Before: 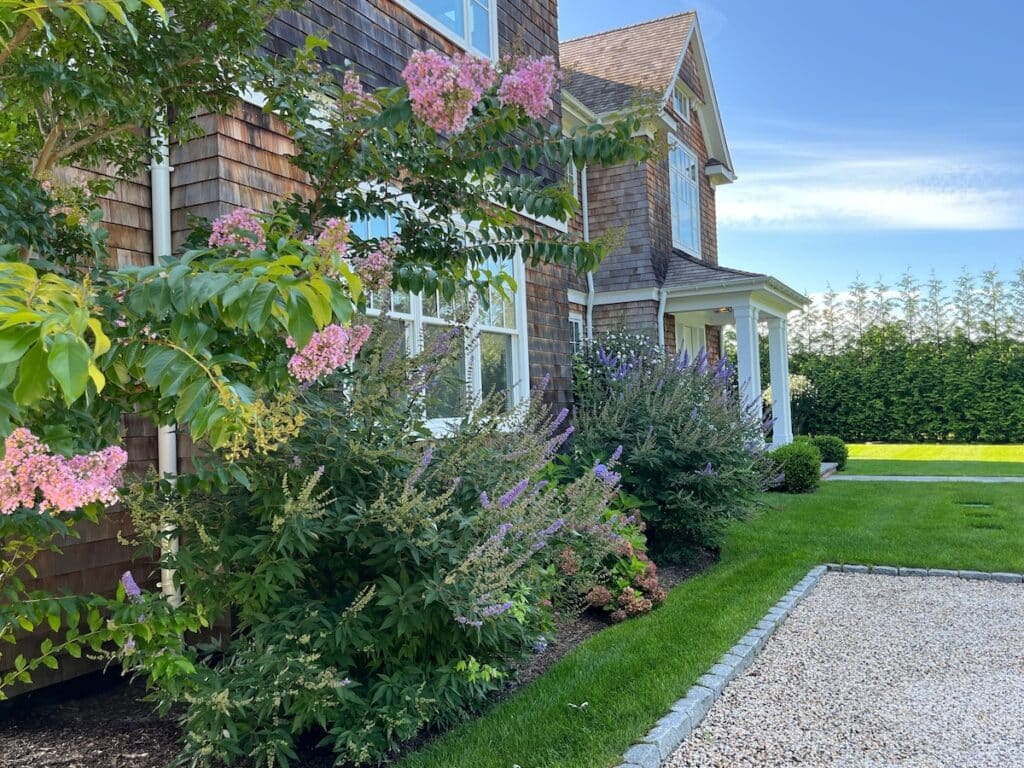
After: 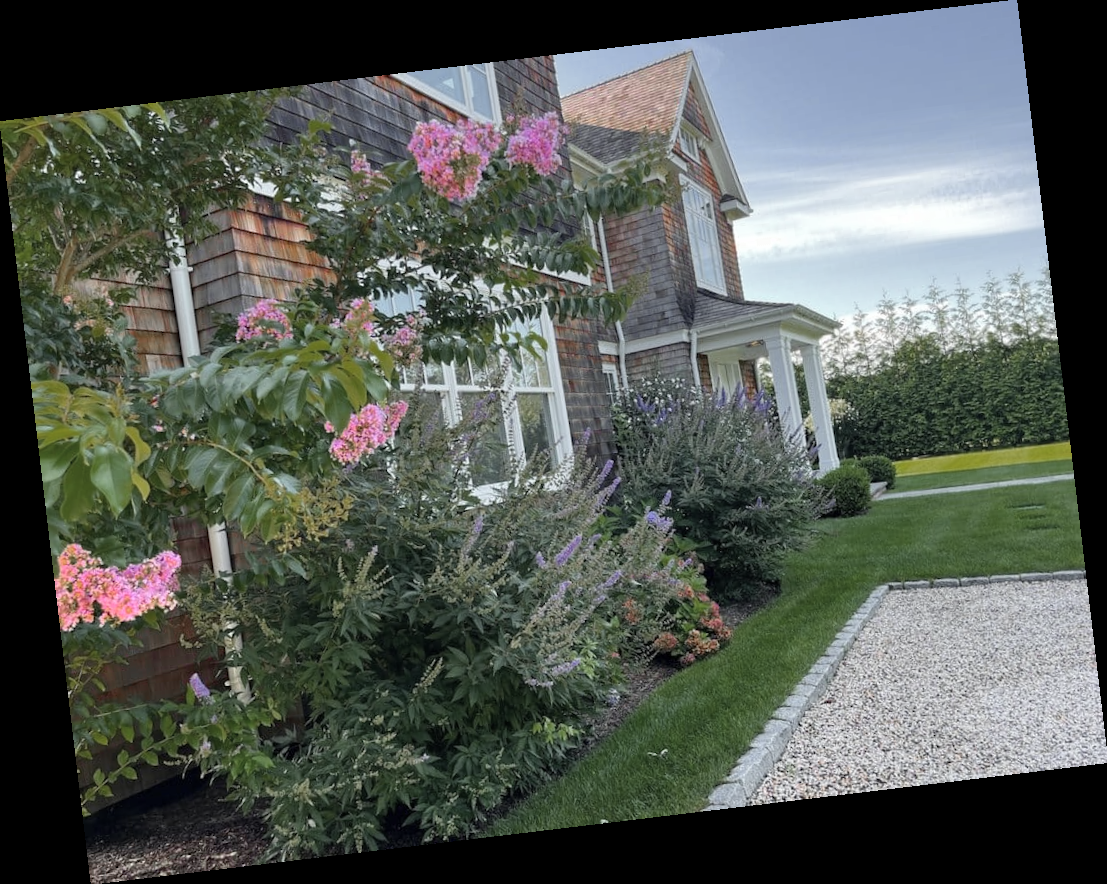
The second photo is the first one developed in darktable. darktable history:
haze removal: strength 0.02, distance 0.25, compatibility mode true, adaptive false
rotate and perspective: rotation -6.83°, automatic cropping off
color zones: curves: ch0 [(0, 0.48) (0.209, 0.398) (0.305, 0.332) (0.429, 0.493) (0.571, 0.5) (0.714, 0.5) (0.857, 0.5) (1, 0.48)]; ch1 [(0, 0.736) (0.143, 0.625) (0.225, 0.371) (0.429, 0.256) (0.571, 0.241) (0.714, 0.213) (0.857, 0.48) (1, 0.736)]; ch2 [(0, 0.448) (0.143, 0.498) (0.286, 0.5) (0.429, 0.5) (0.571, 0.5) (0.714, 0.5) (0.857, 0.5) (1, 0.448)]
